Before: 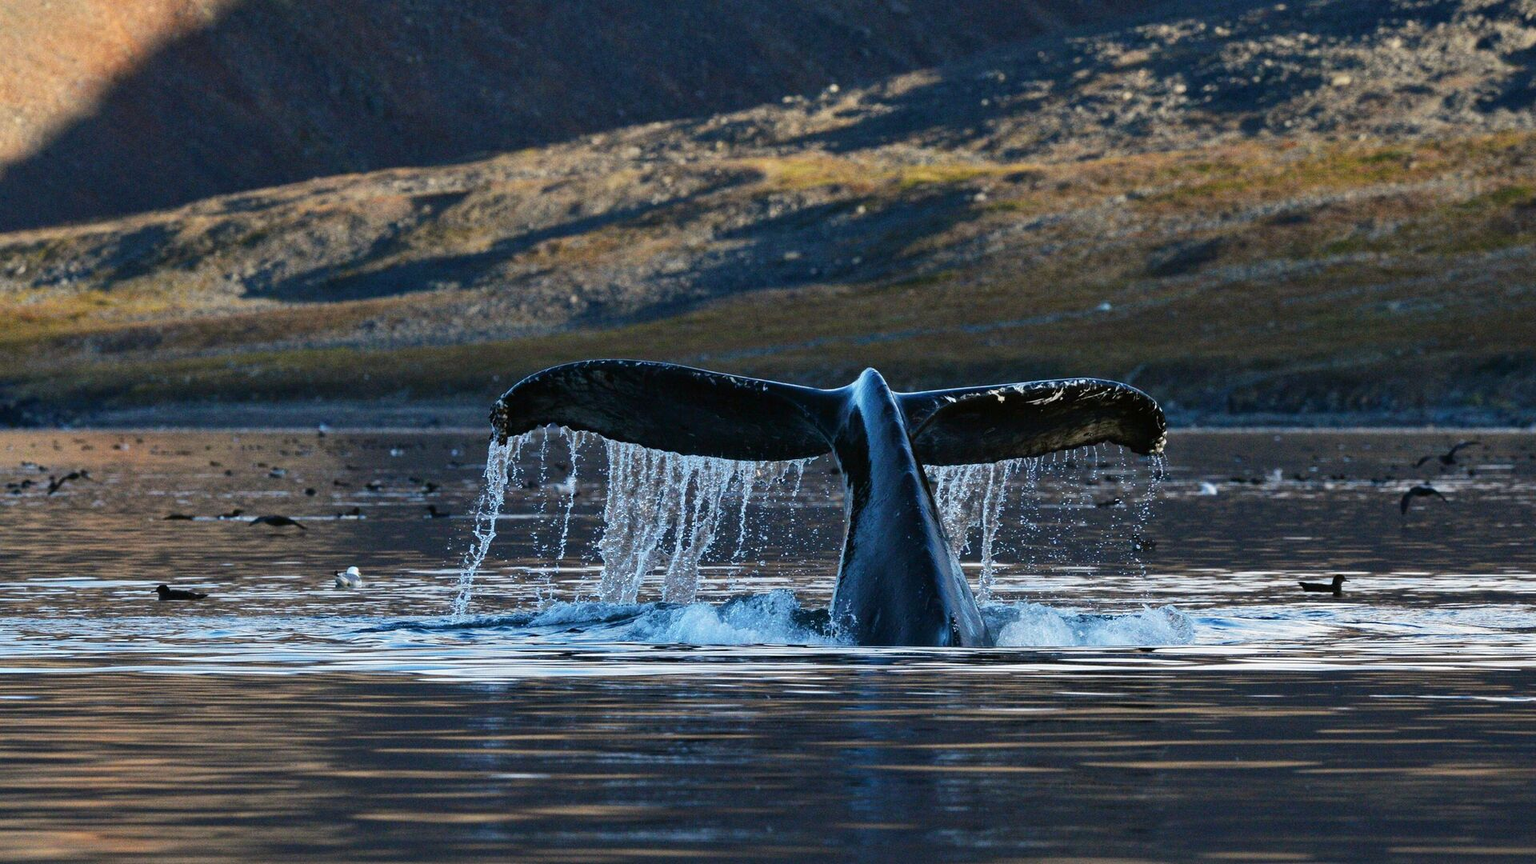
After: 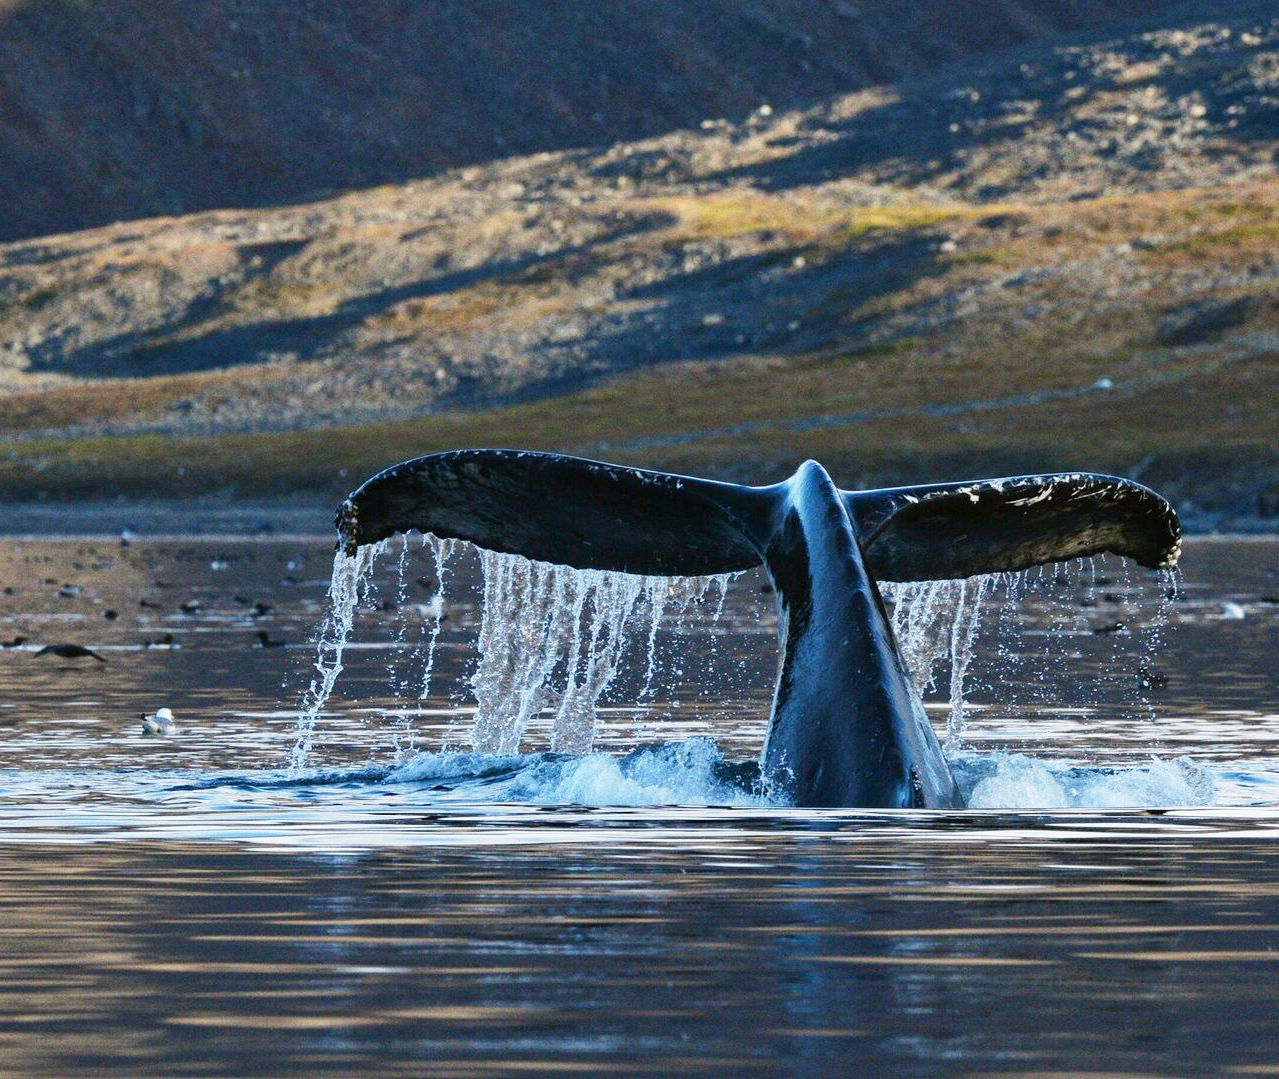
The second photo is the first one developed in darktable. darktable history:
base curve: curves: ch0 [(0, 0) (0.204, 0.334) (0.55, 0.733) (1, 1)], preserve colors none
crop and rotate: left 14.436%, right 18.898%
